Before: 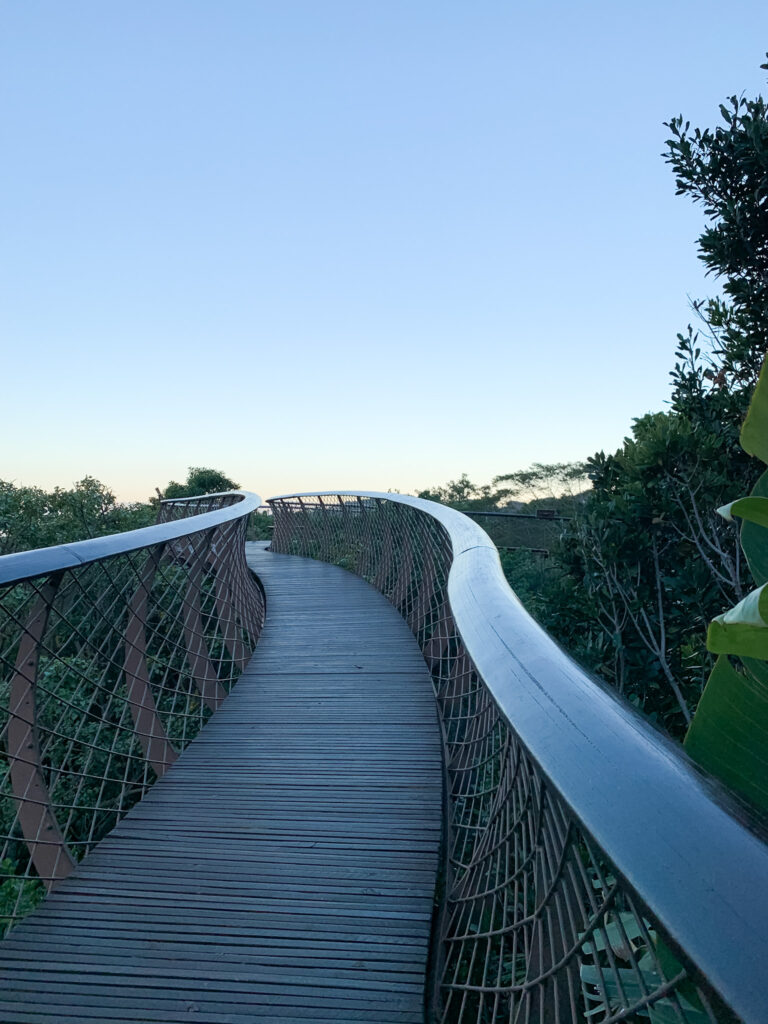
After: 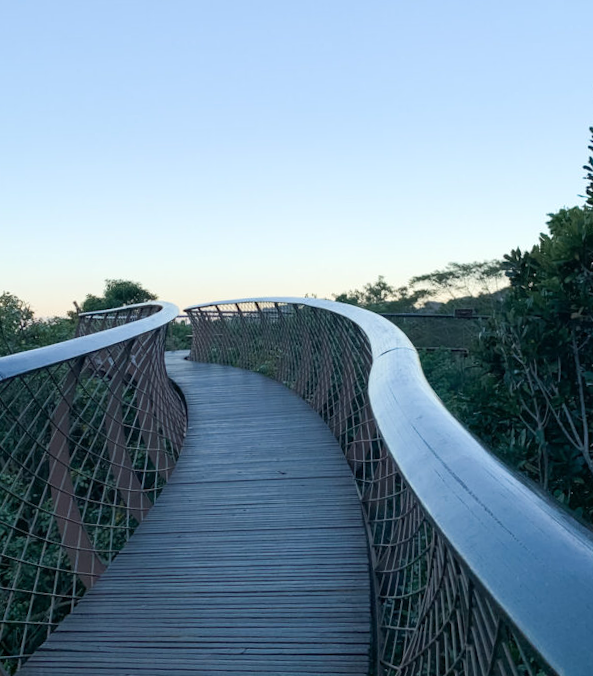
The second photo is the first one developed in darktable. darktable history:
rotate and perspective: rotation -2.12°, lens shift (vertical) 0.009, lens shift (horizontal) -0.008, automatic cropping original format, crop left 0.036, crop right 0.964, crop top 0.05, crop bottom 0.959
crop: left 9.712%, top 16.928%, right 10.845%, bottom 12.332%
